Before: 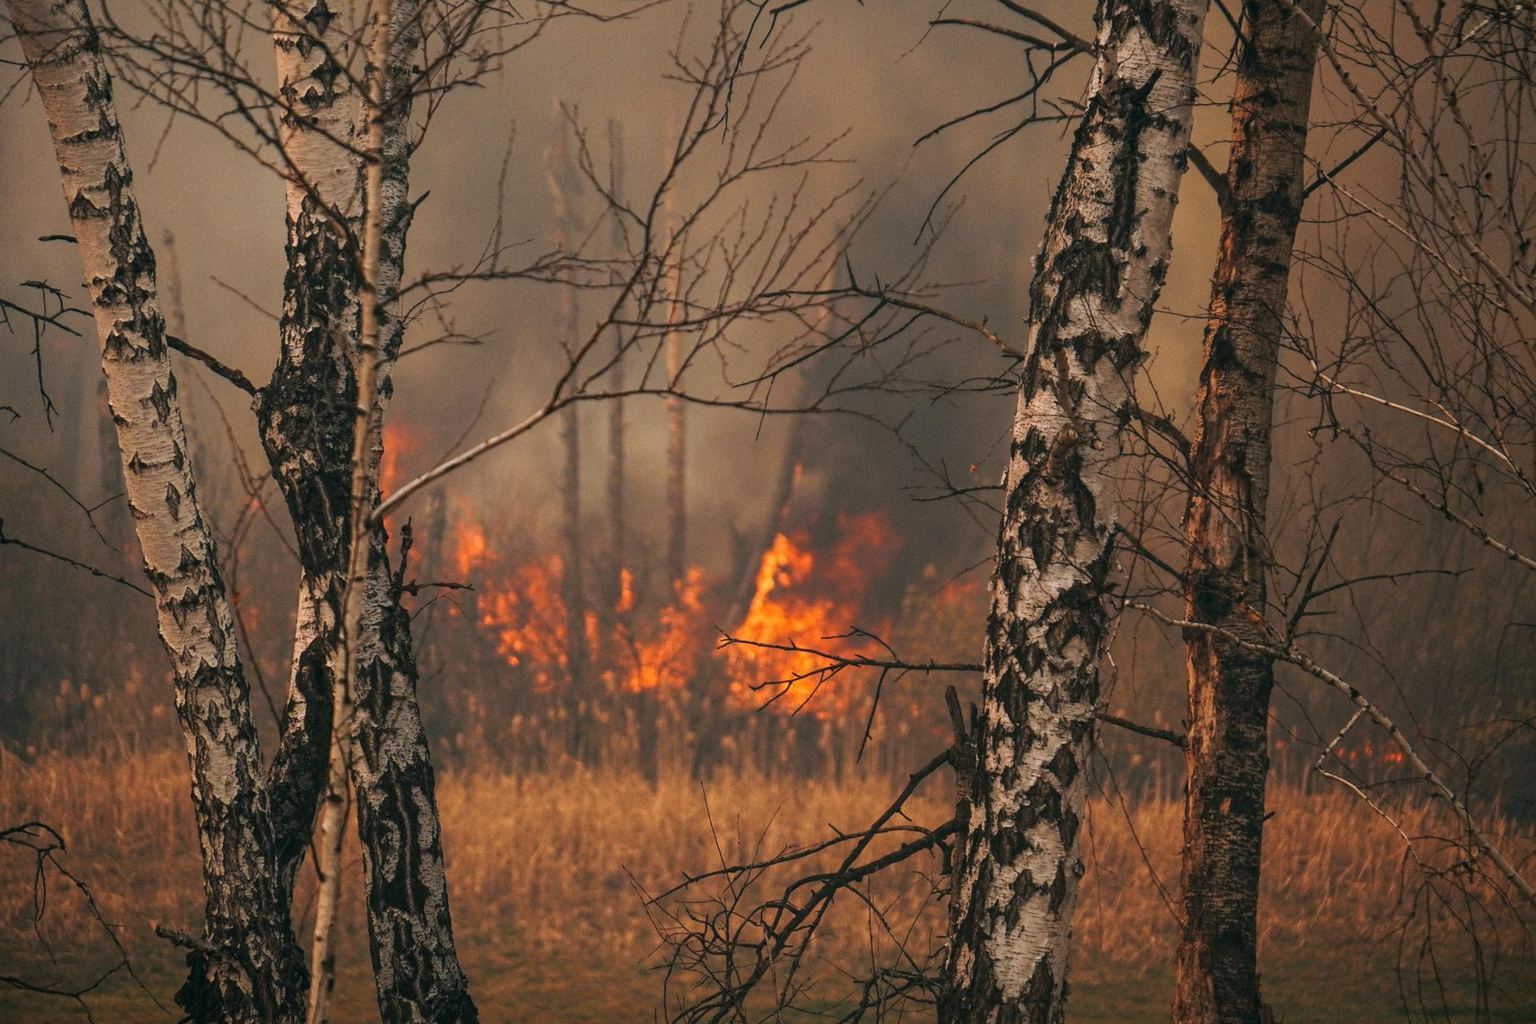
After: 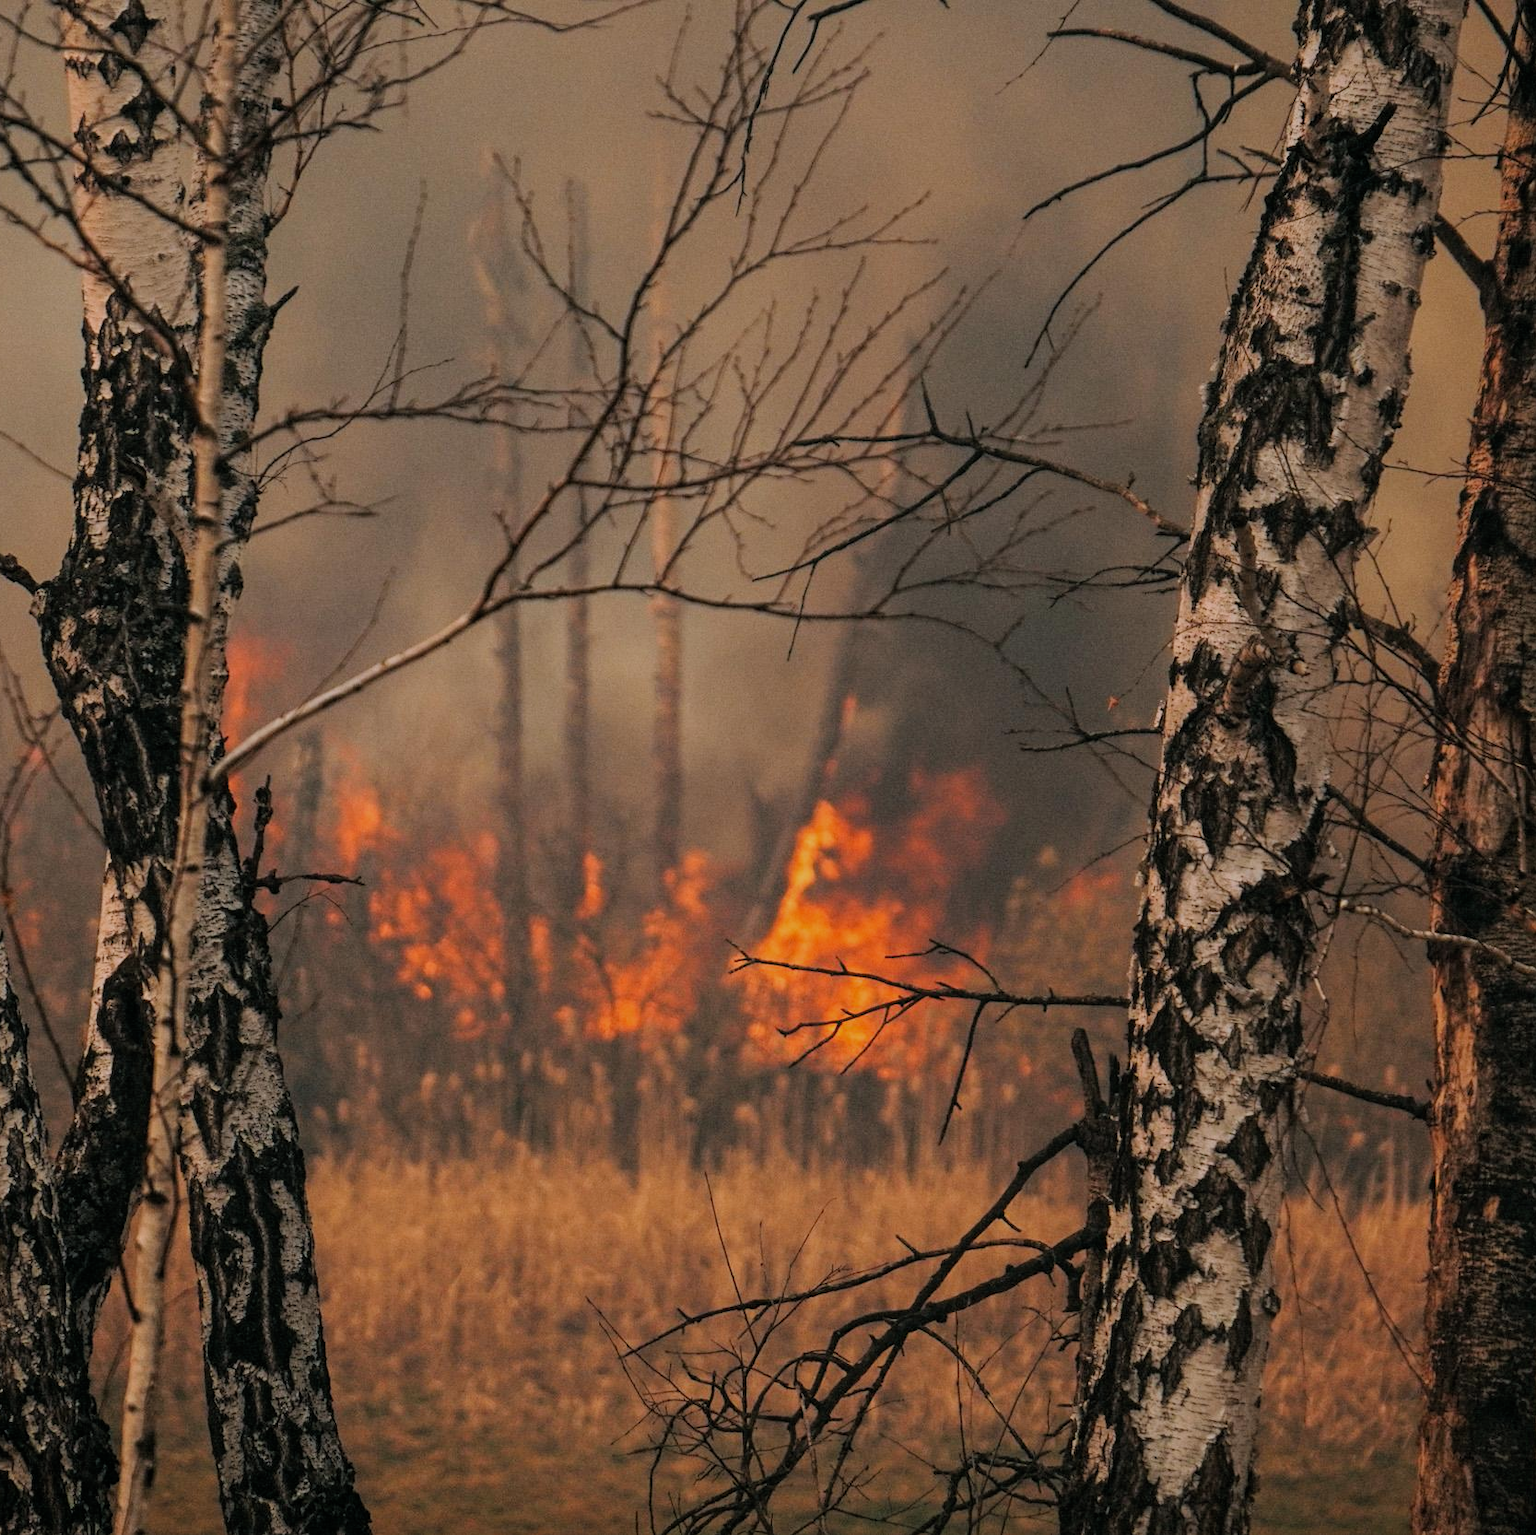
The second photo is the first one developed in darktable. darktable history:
crop and rotate: left 15.07%, right 18.239%
filmic rgb: black relative exposure -7.65 EV, white relative exposure 4.56 EV, threshold 5.99 EV, hardness 3.61, color science v6 (2022), enable highlight reconstruction true
tone equalizer: on, module defaults
